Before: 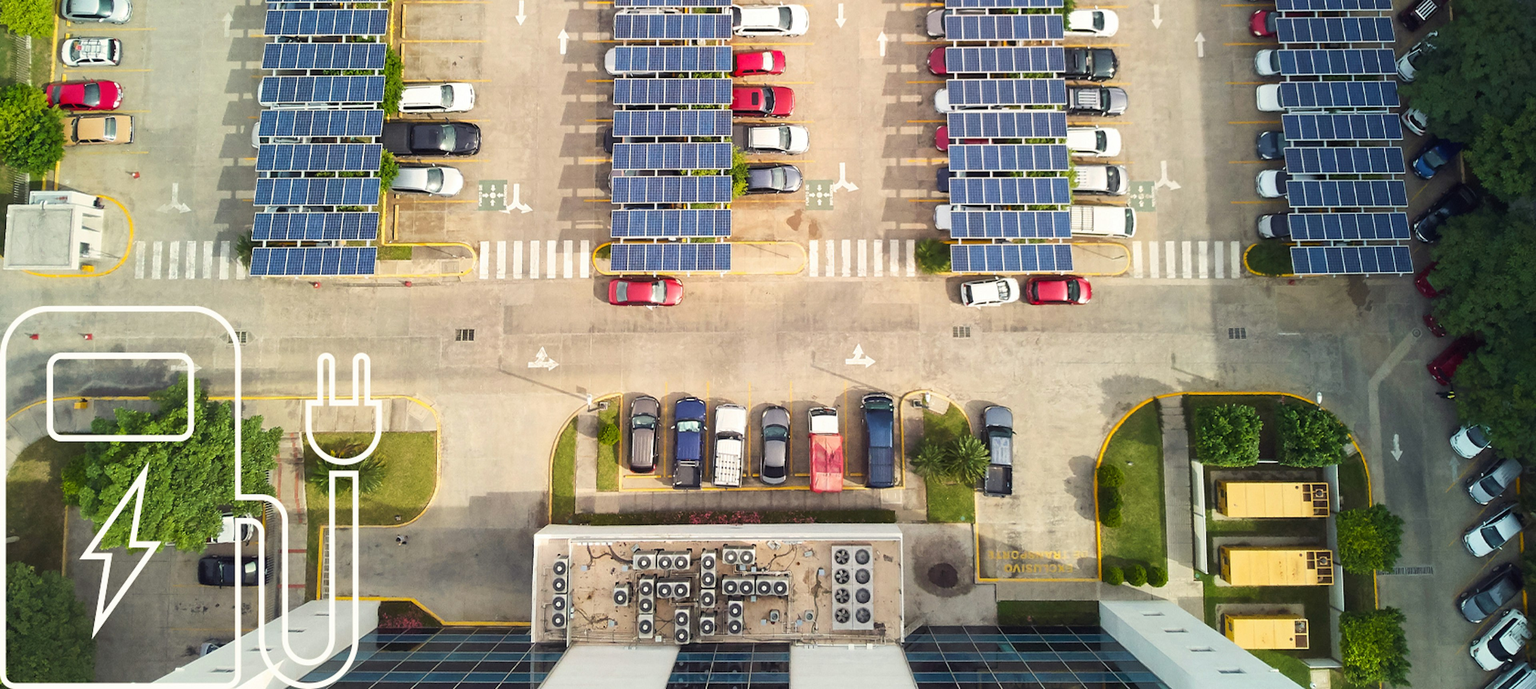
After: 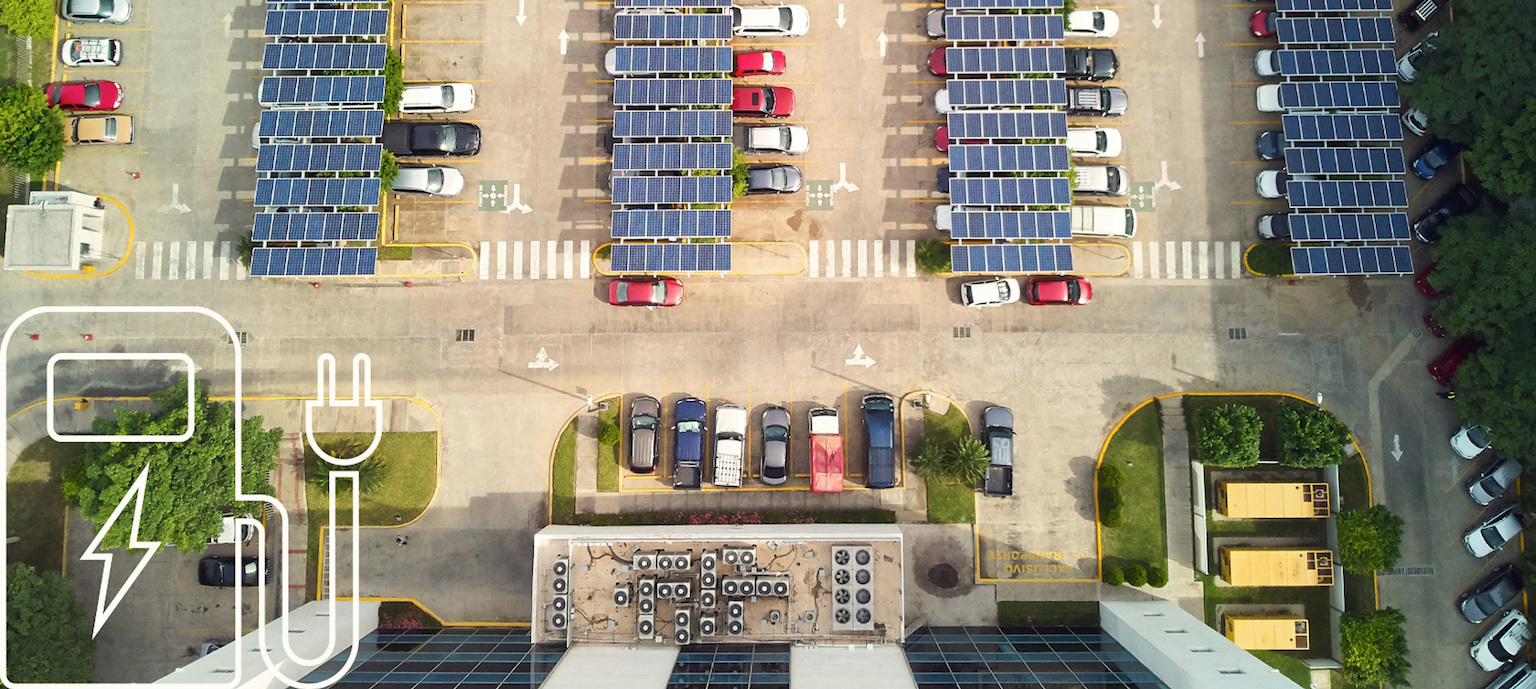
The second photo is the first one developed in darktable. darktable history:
contrast brightness saturation: saturation -0.054
